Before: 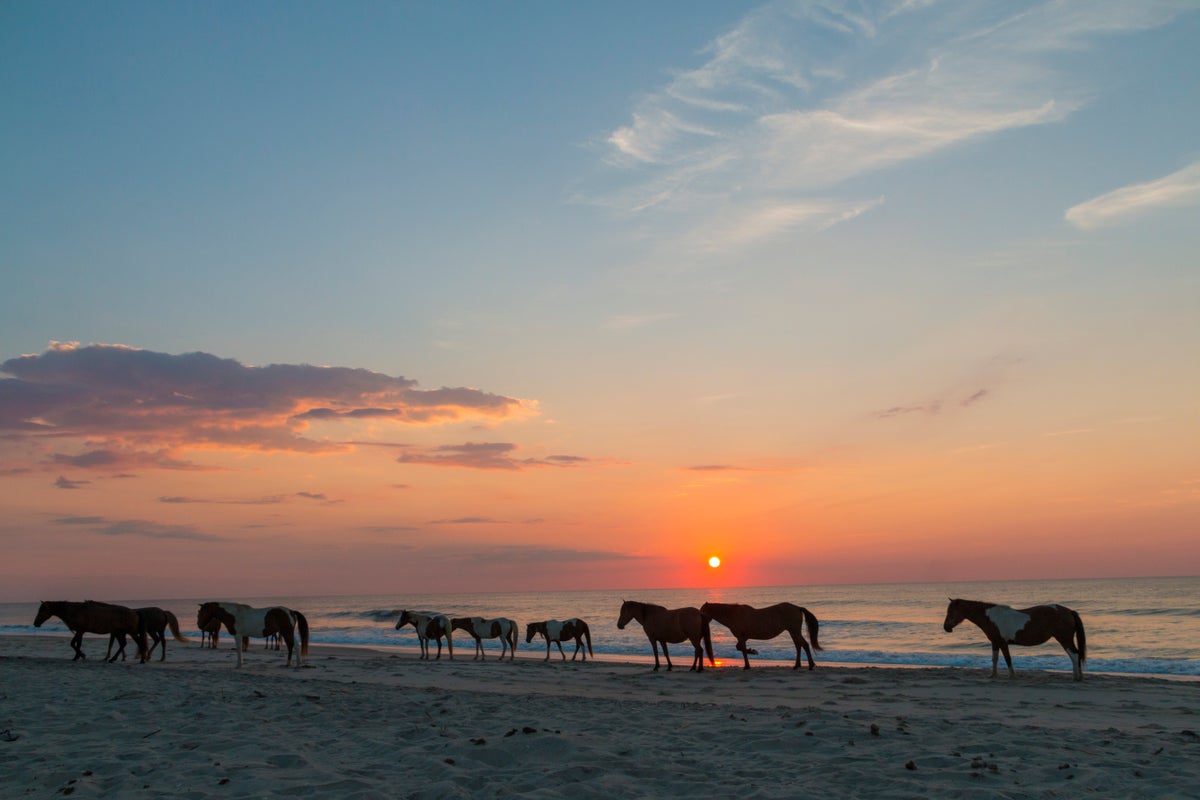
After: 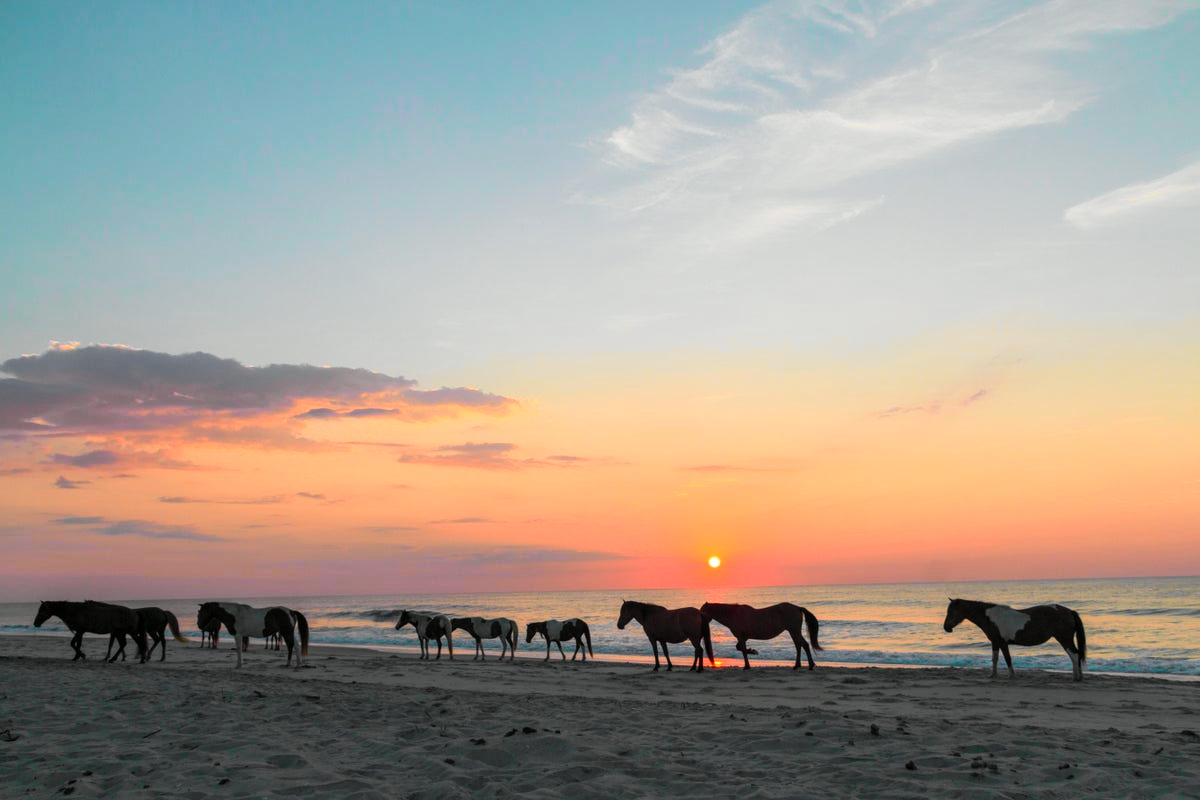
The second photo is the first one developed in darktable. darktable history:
tone curve: curves: ch0 [(0, 0) (0.055, 0.057) (0.258, 0.307) (0.434, 0.543) (0.517, 0.657) (0.745, 0.874) (1, 1)]; ch1 [(0, 0) (0.346, 0.307) (0.418, 0.383) (0.46, 0.439) (0.482, 0.493) (0.502, 0.497) (0.517, 0.506) (0.55, 0.561) (0.588, 0.61) (0.646, 0.688) (1, 1)]; ch2 [(0, 0) (0.346, 0.34) (0.431, 0.45) (0.485, 0.499) (0.5, 0.503) (0.527, 0.508) (0.545, 0.562) (0.679, 0.706) (1, 1)], color space Lab, independent channels, preserve colors none
